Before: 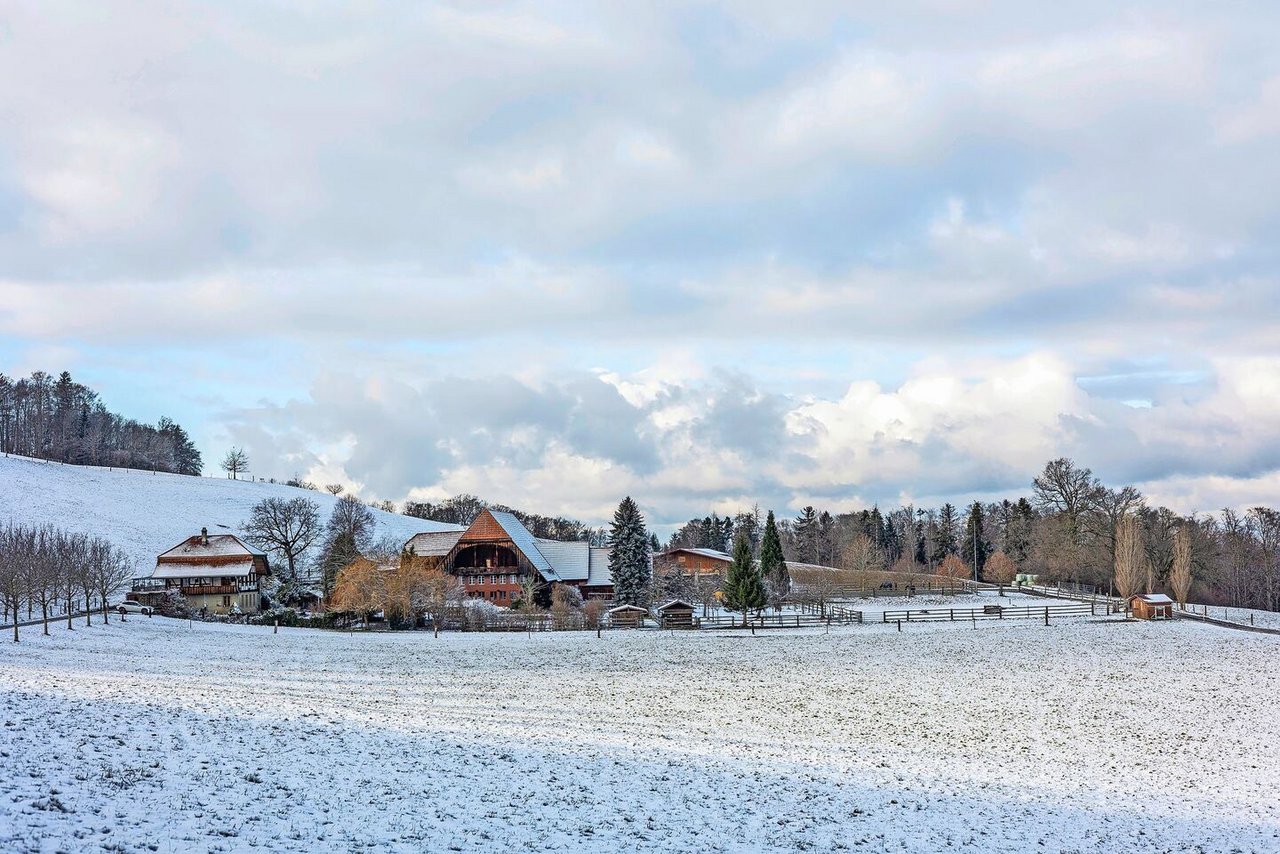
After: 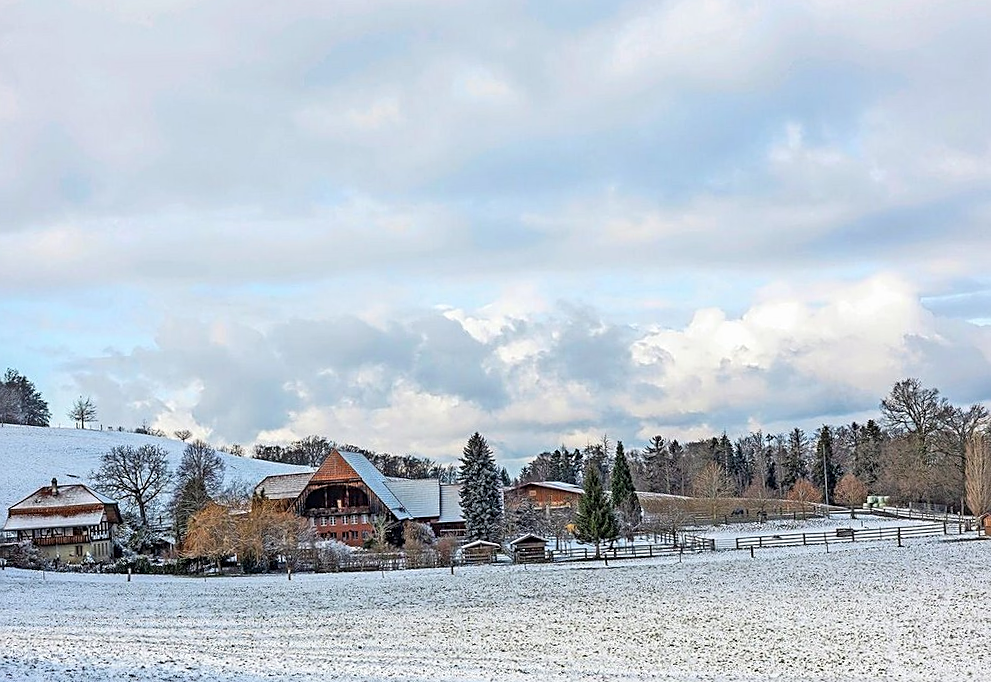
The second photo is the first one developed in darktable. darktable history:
crop: left 11.225%, top 5.381%, right 9.565%, bottom 10.314%
sharpen: on, module defaults
rotate and perspective: rotation -2°, crop left 0.022, crop right 0.978, crop top 0.049, crop bottom 0.951
